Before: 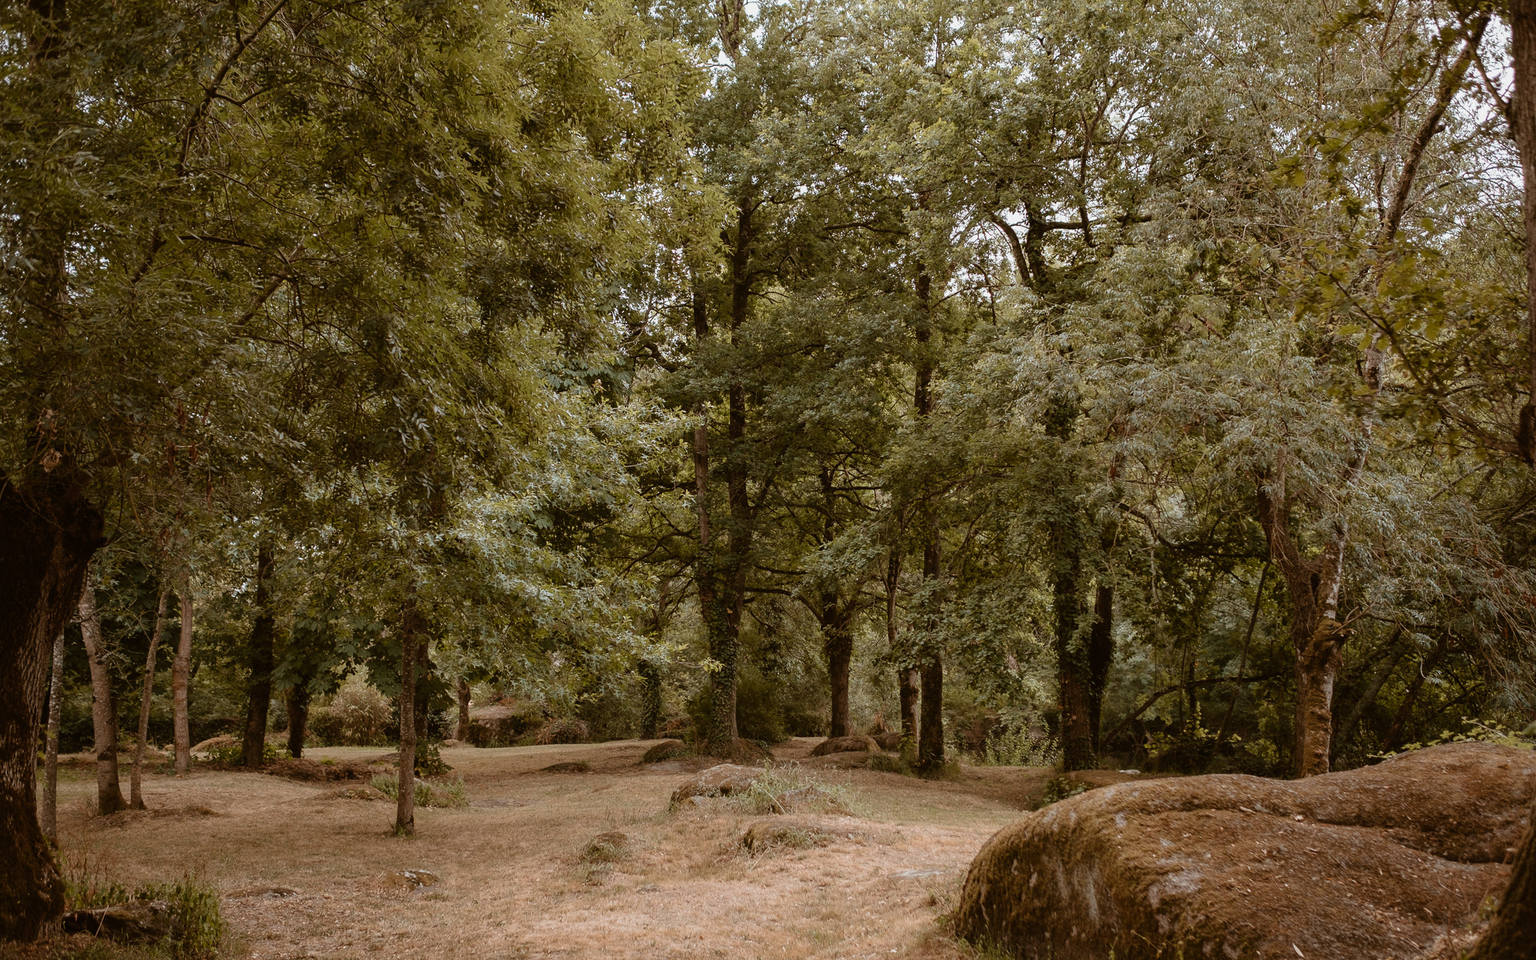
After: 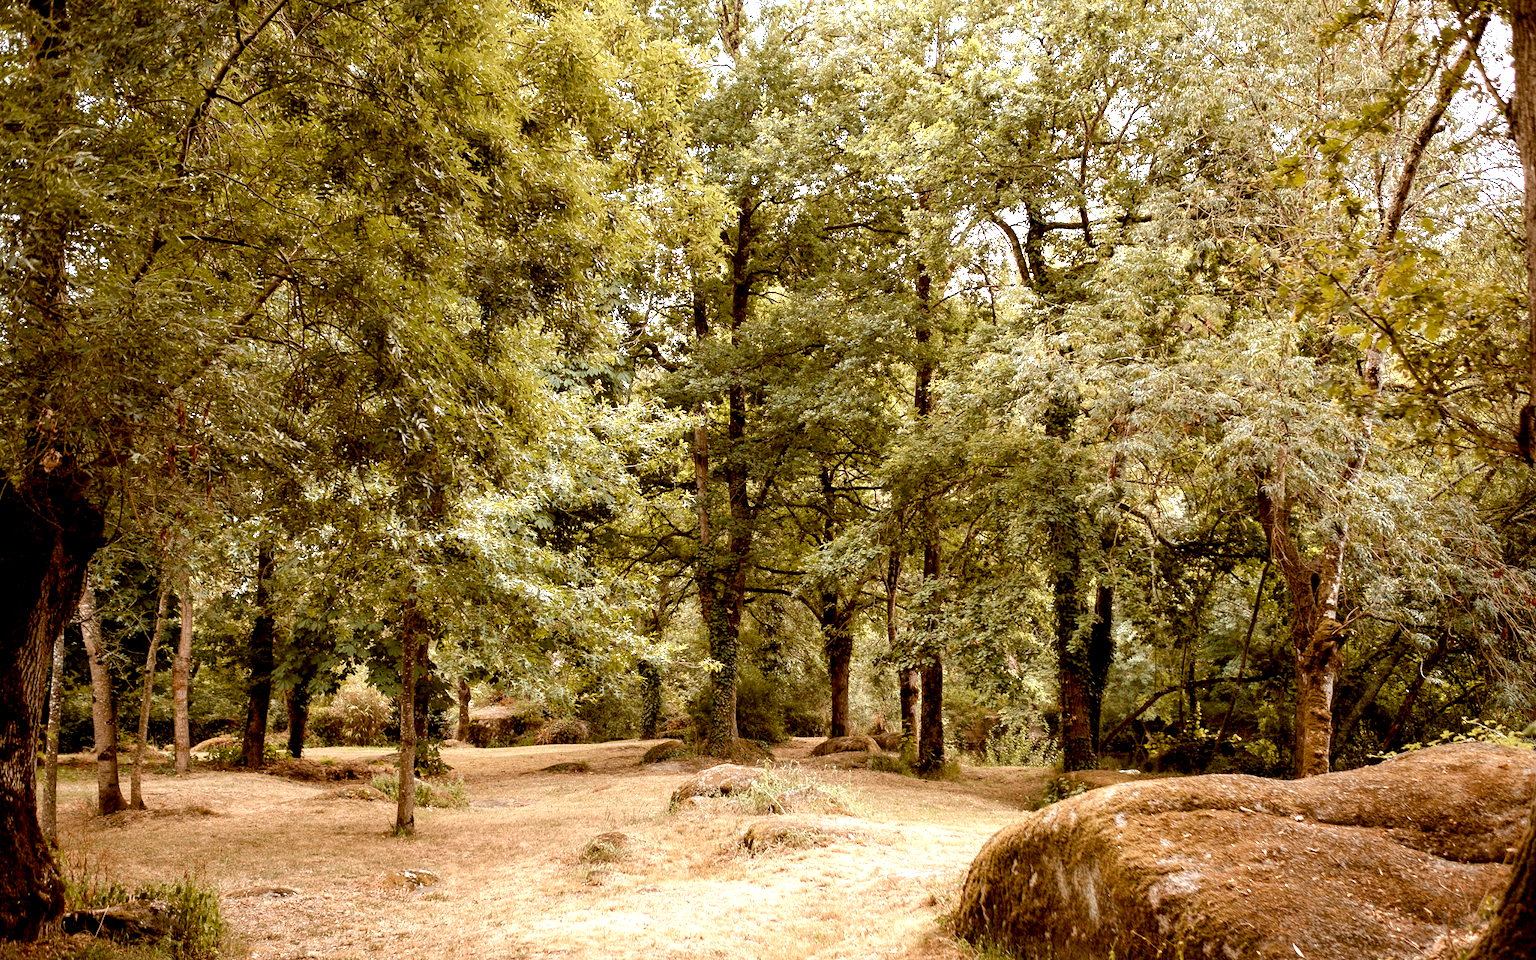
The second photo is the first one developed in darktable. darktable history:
exposure: black level correction 0.007, exposure 0.16 EV, compensate exposure bias true, compensate highlight preservation false
